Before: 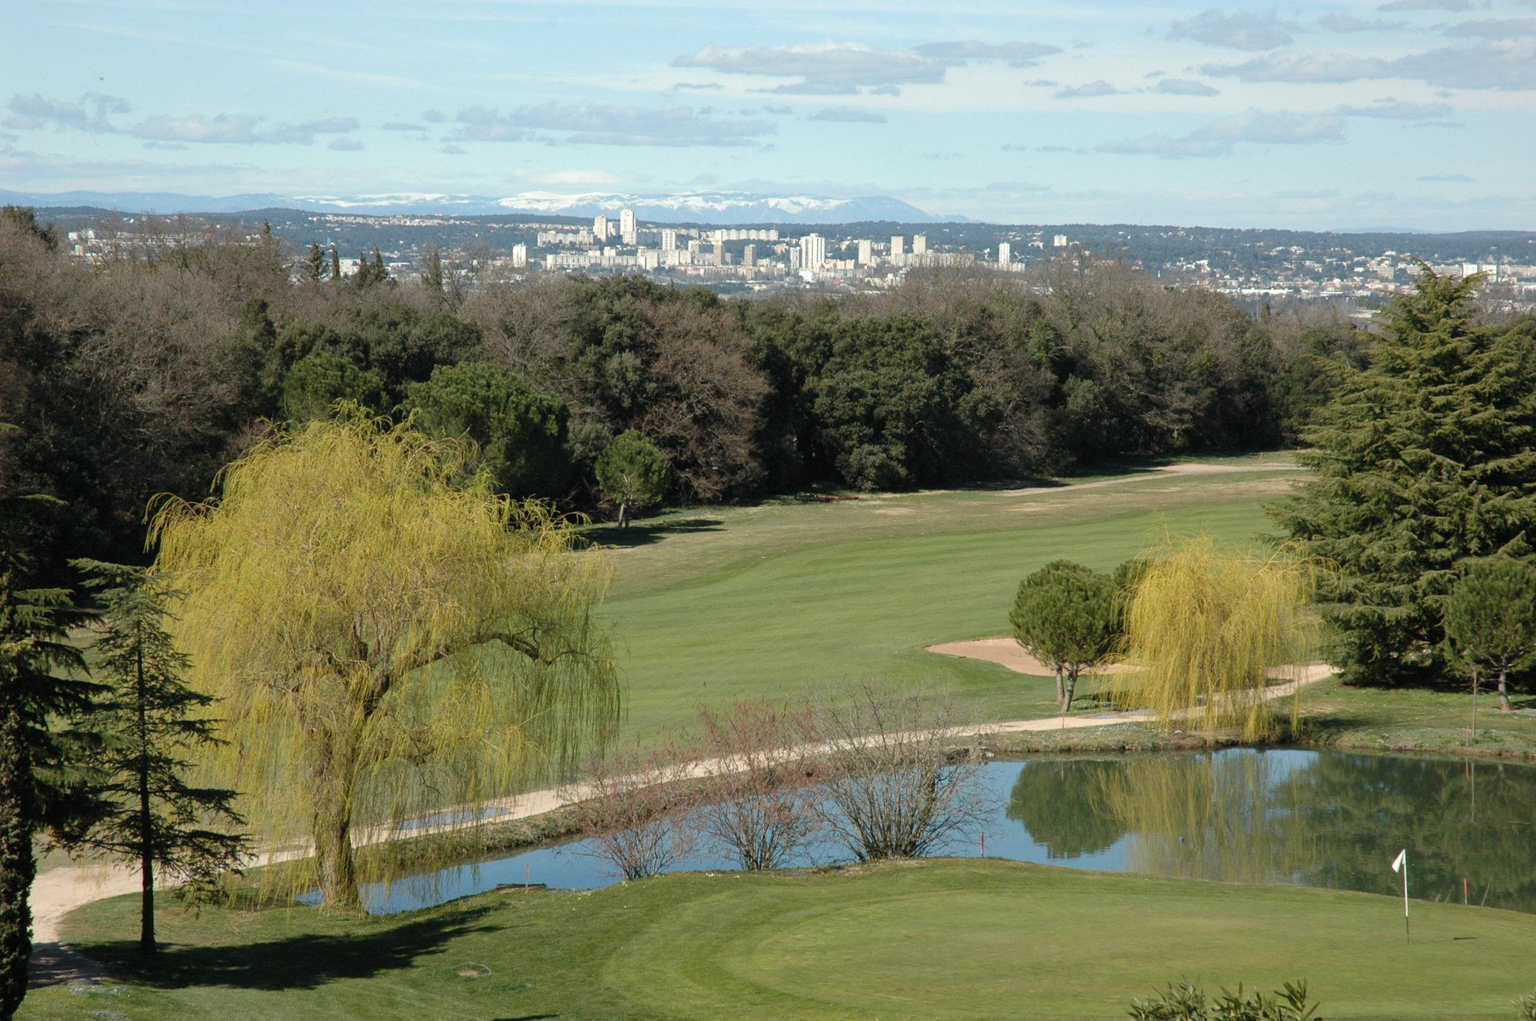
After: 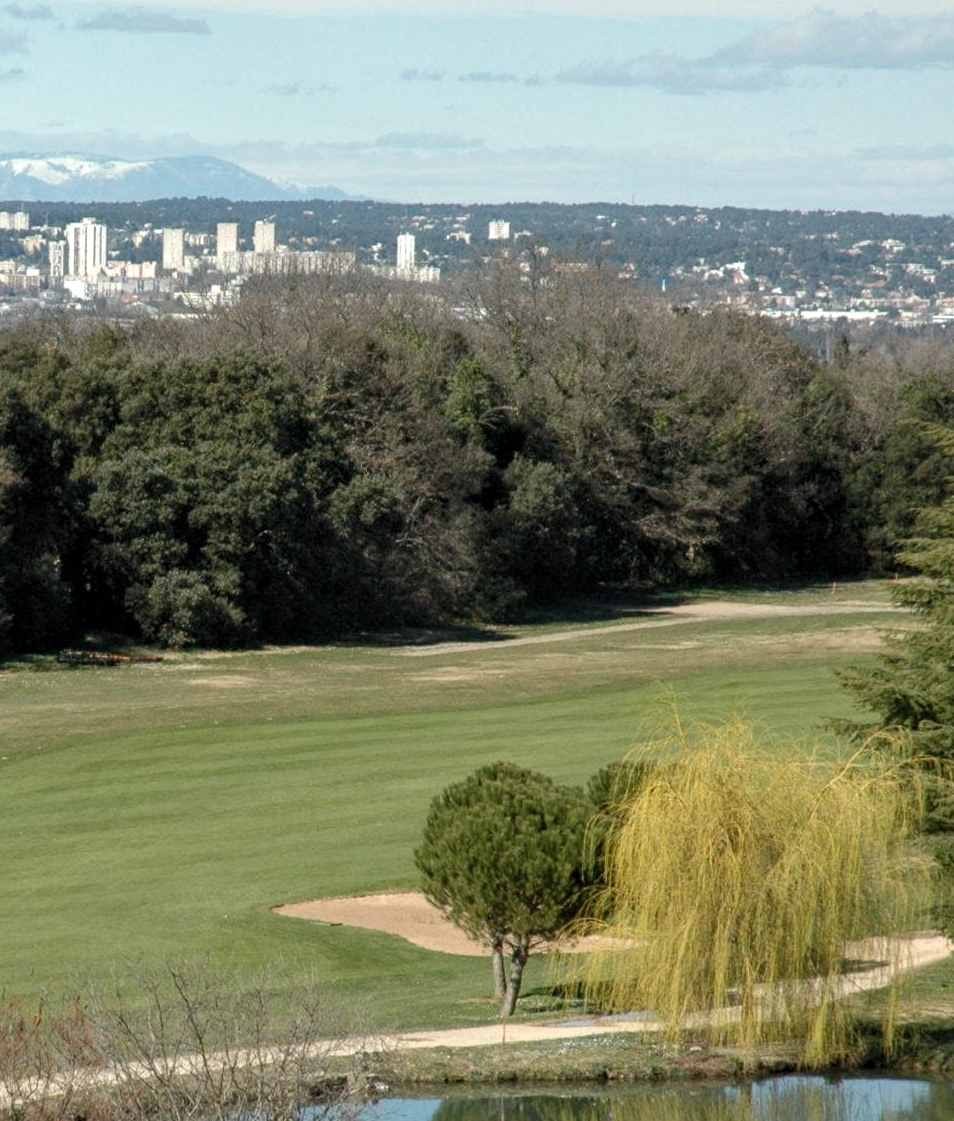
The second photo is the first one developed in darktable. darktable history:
crop and rotate: left 49.551%, top 10.095%, right 13.159%, bottom 24.04%
local contrast: detail 130%
